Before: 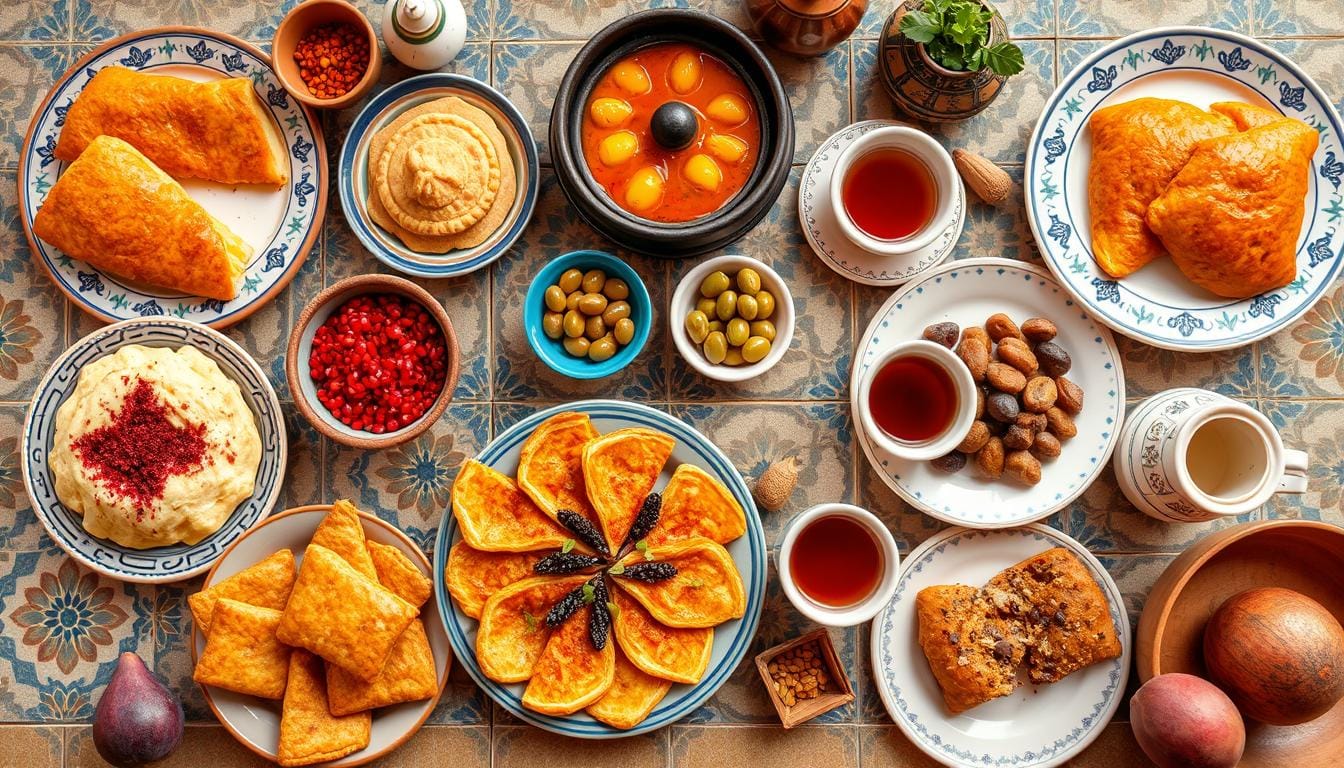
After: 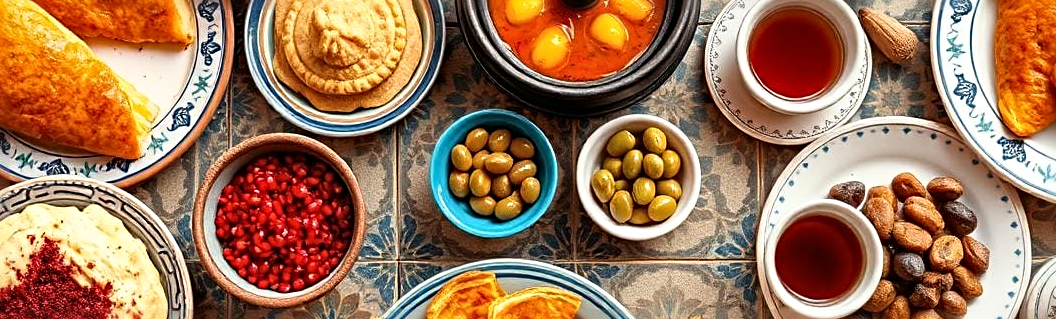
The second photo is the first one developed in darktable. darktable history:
shadows and highlights: soften with gaussian
sharpen: radius 4
crop: left 7.036%, top 18.398%, right 14.379%, bottom 40.043%
rgb curve: curves: ch0 [(0, 0) (0.078, 0.051) (0.929, 0.956) (1, 1)], compensate middle gray true
